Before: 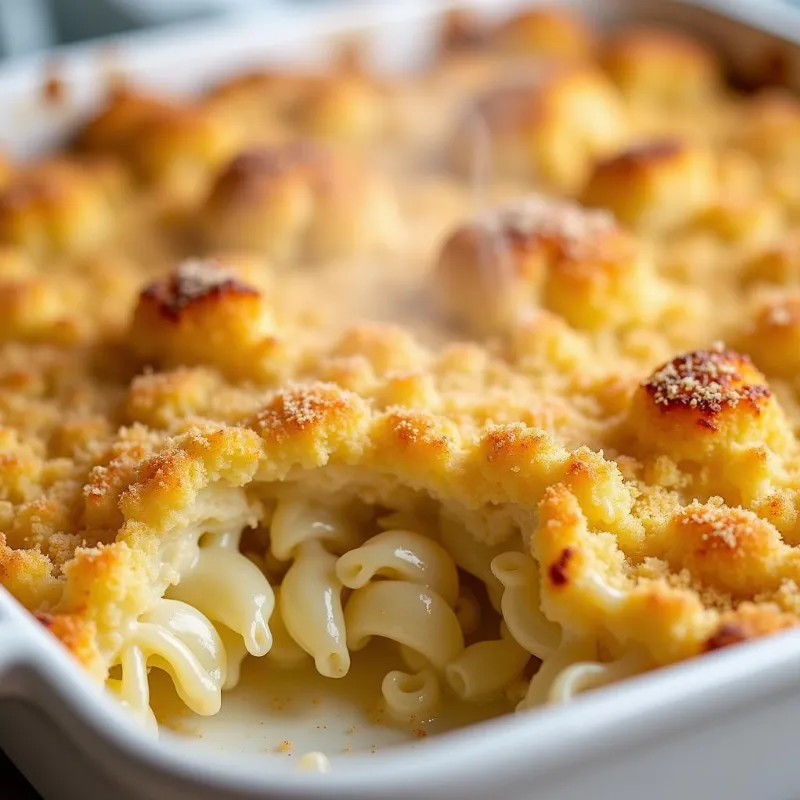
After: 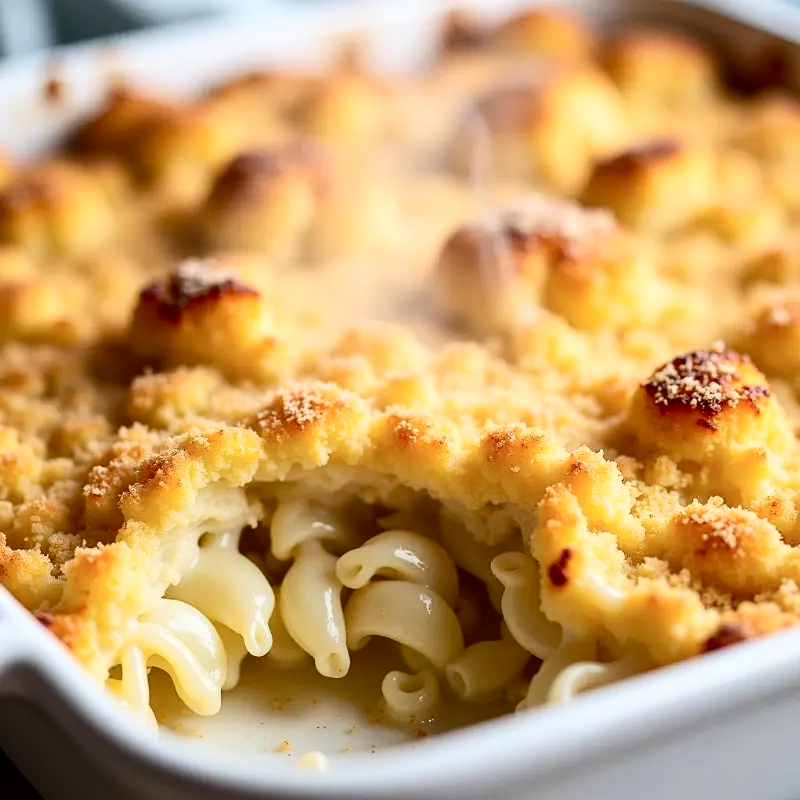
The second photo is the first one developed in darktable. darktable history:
contrast brightness saturation: contrast 0.294
